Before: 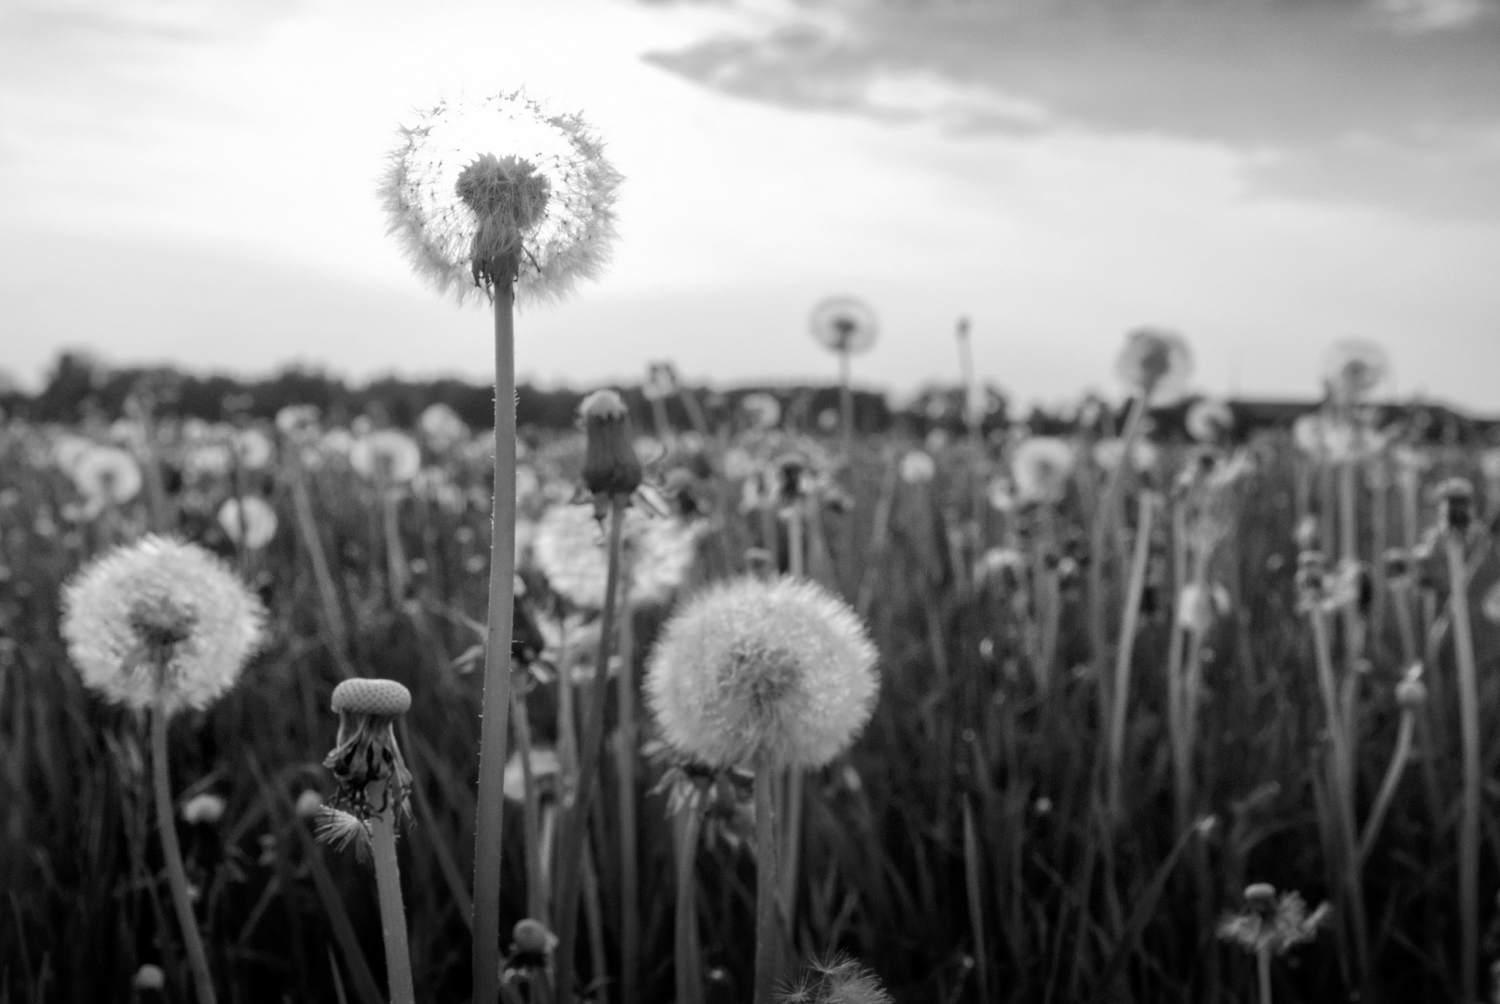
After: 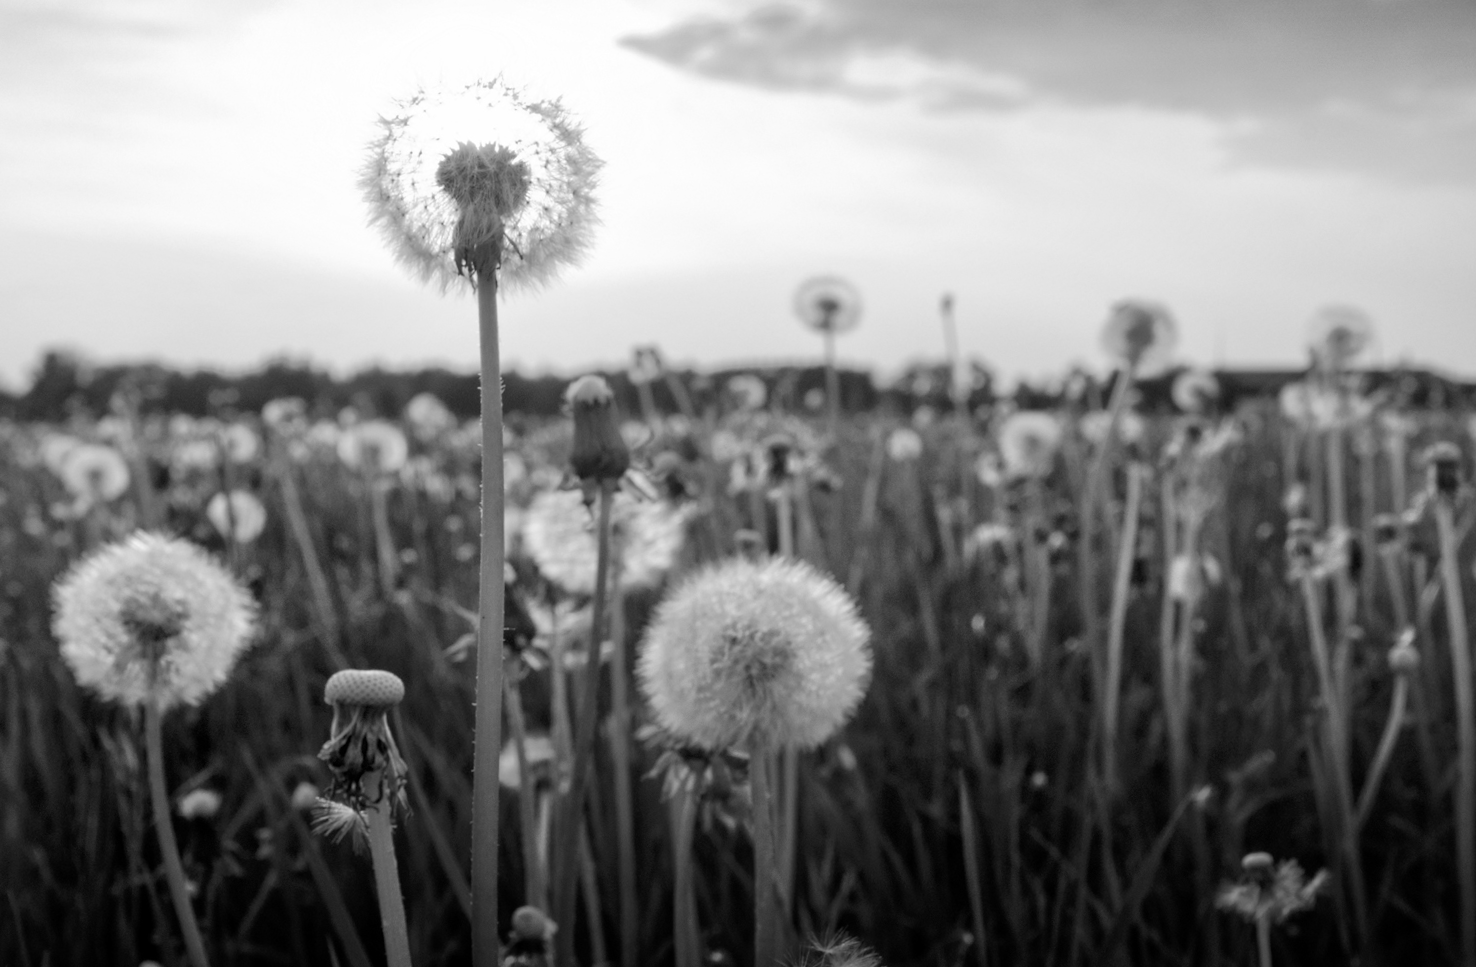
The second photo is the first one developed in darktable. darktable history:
rotate and perspective: rotation -1.42°, crop left 0.016, crop right 0.984, crop top 0.035, crop bottom 0.965
contrast brightness saturation: contrast 0.01, saturation -0.05
